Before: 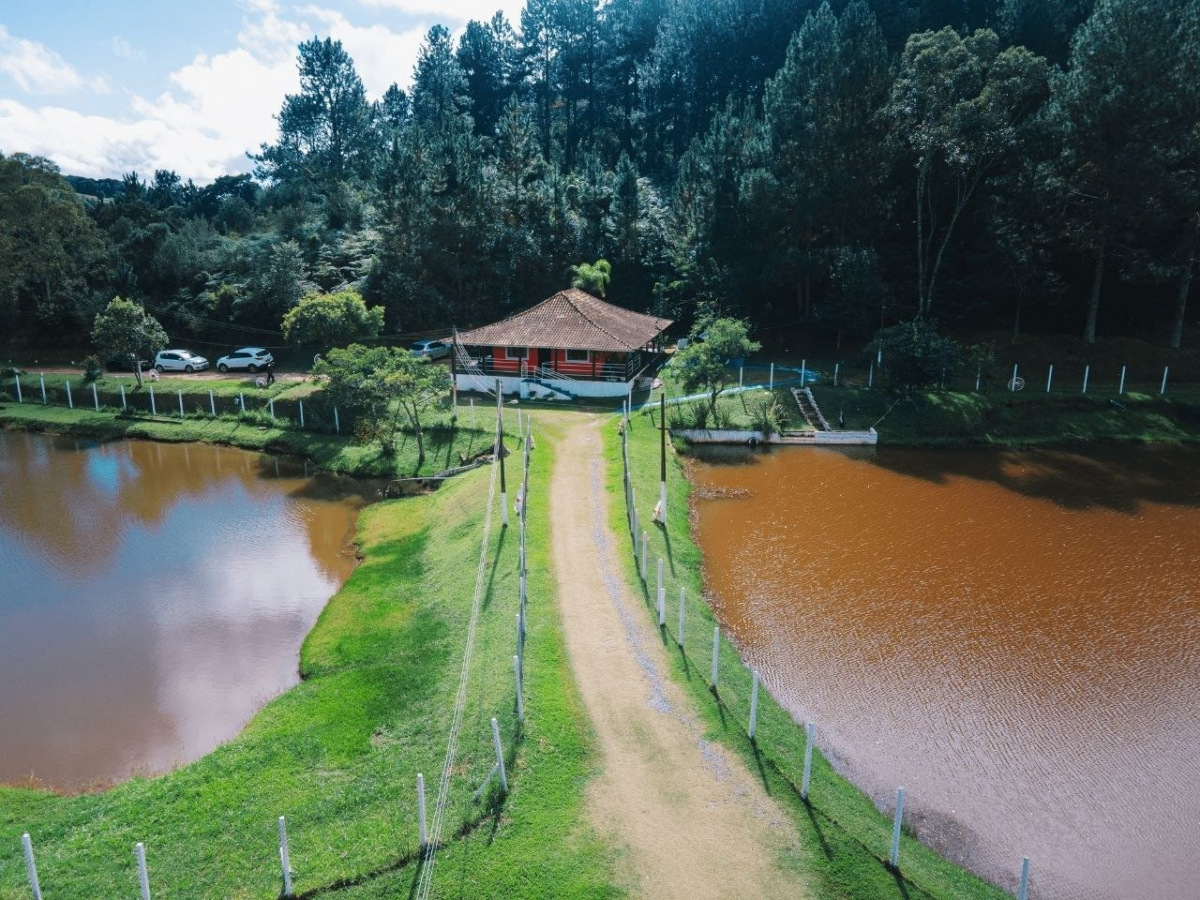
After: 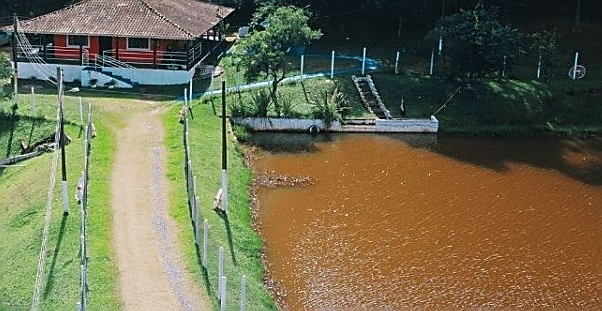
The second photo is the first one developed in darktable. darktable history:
sharpen: radius 1.4, amount 1.25, threshold 0.7
crop: left 36.607%, top 34.735%, right 13.146%, bottom 30.611%
